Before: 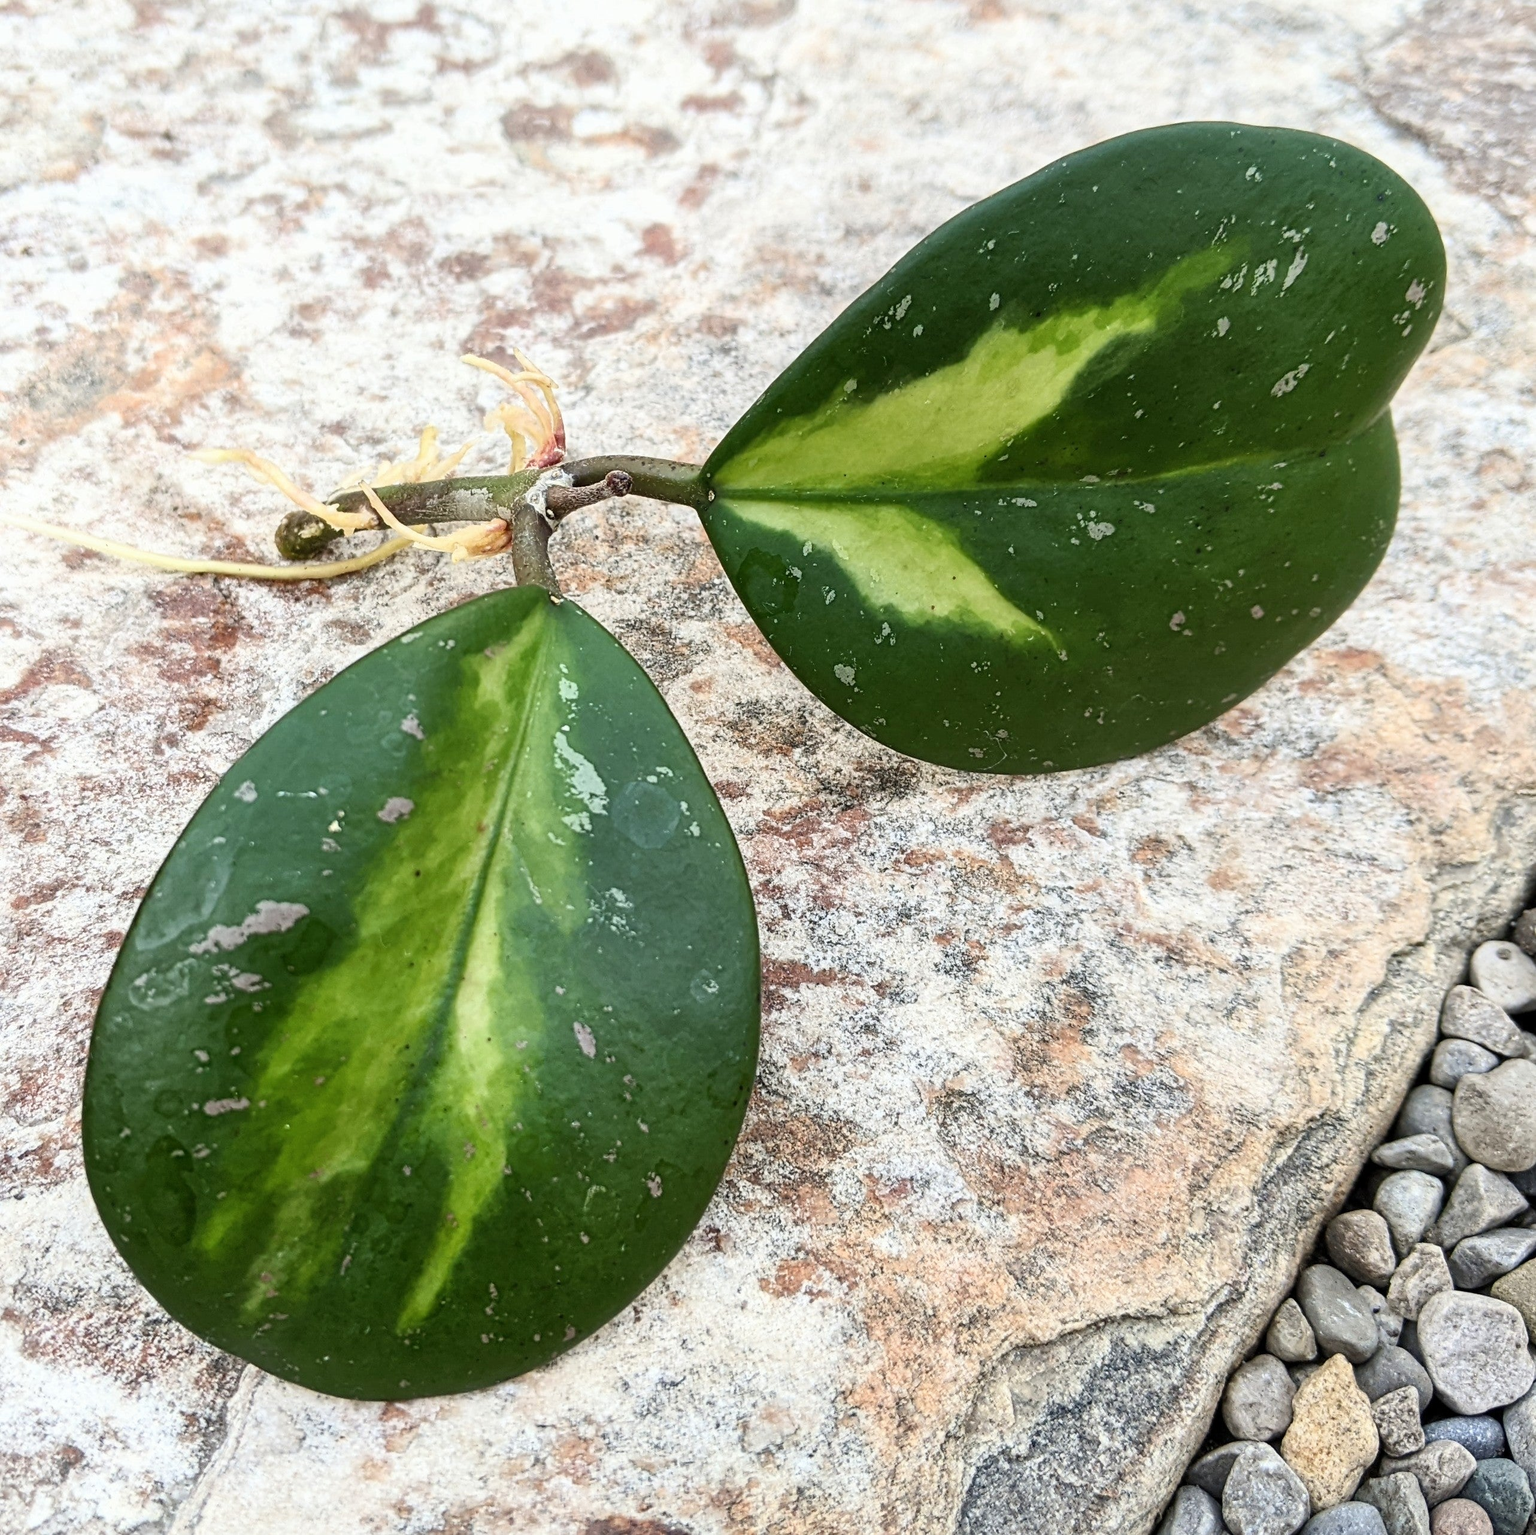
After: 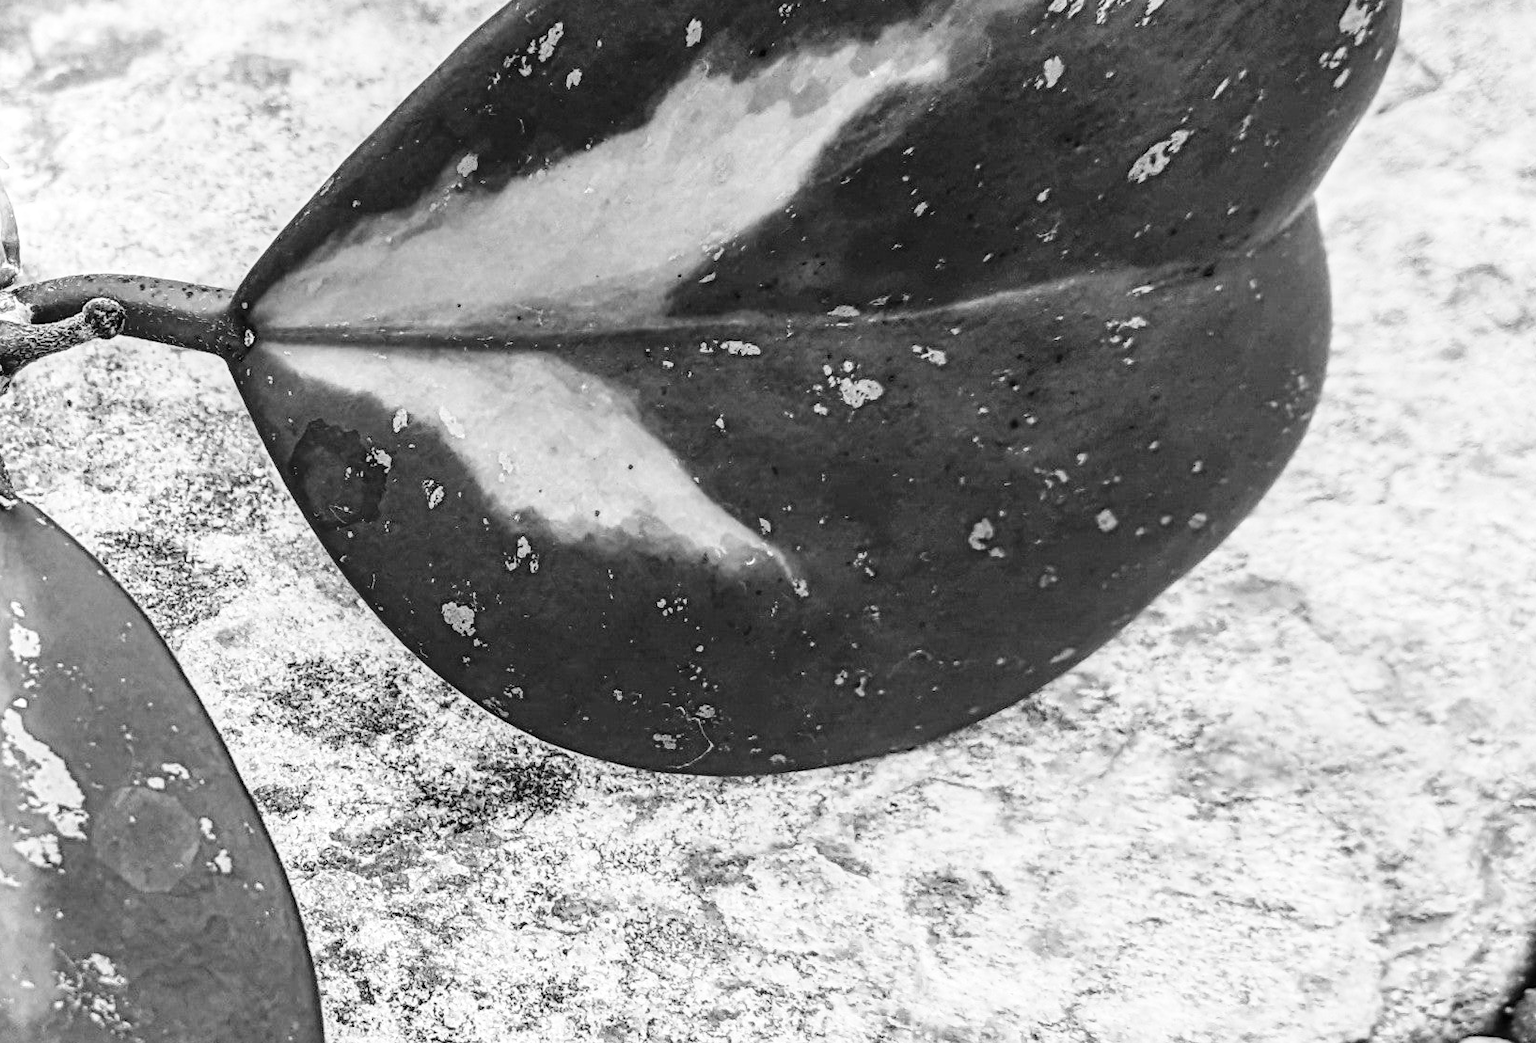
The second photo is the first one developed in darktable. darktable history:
monochrome: a 32, b 64, size 2.3, highlights 1
local contrast: on, module defaults
base curve: curves: ch0 [(0, 0) (0.036, 0.025) (0.121, 0.166) (0.206, 0.329) (0.605, 0.79) (1, 1)], preserve colors none
crop: left 36.005%, top 18.293%, right 0.31%, bottom 38.444%
